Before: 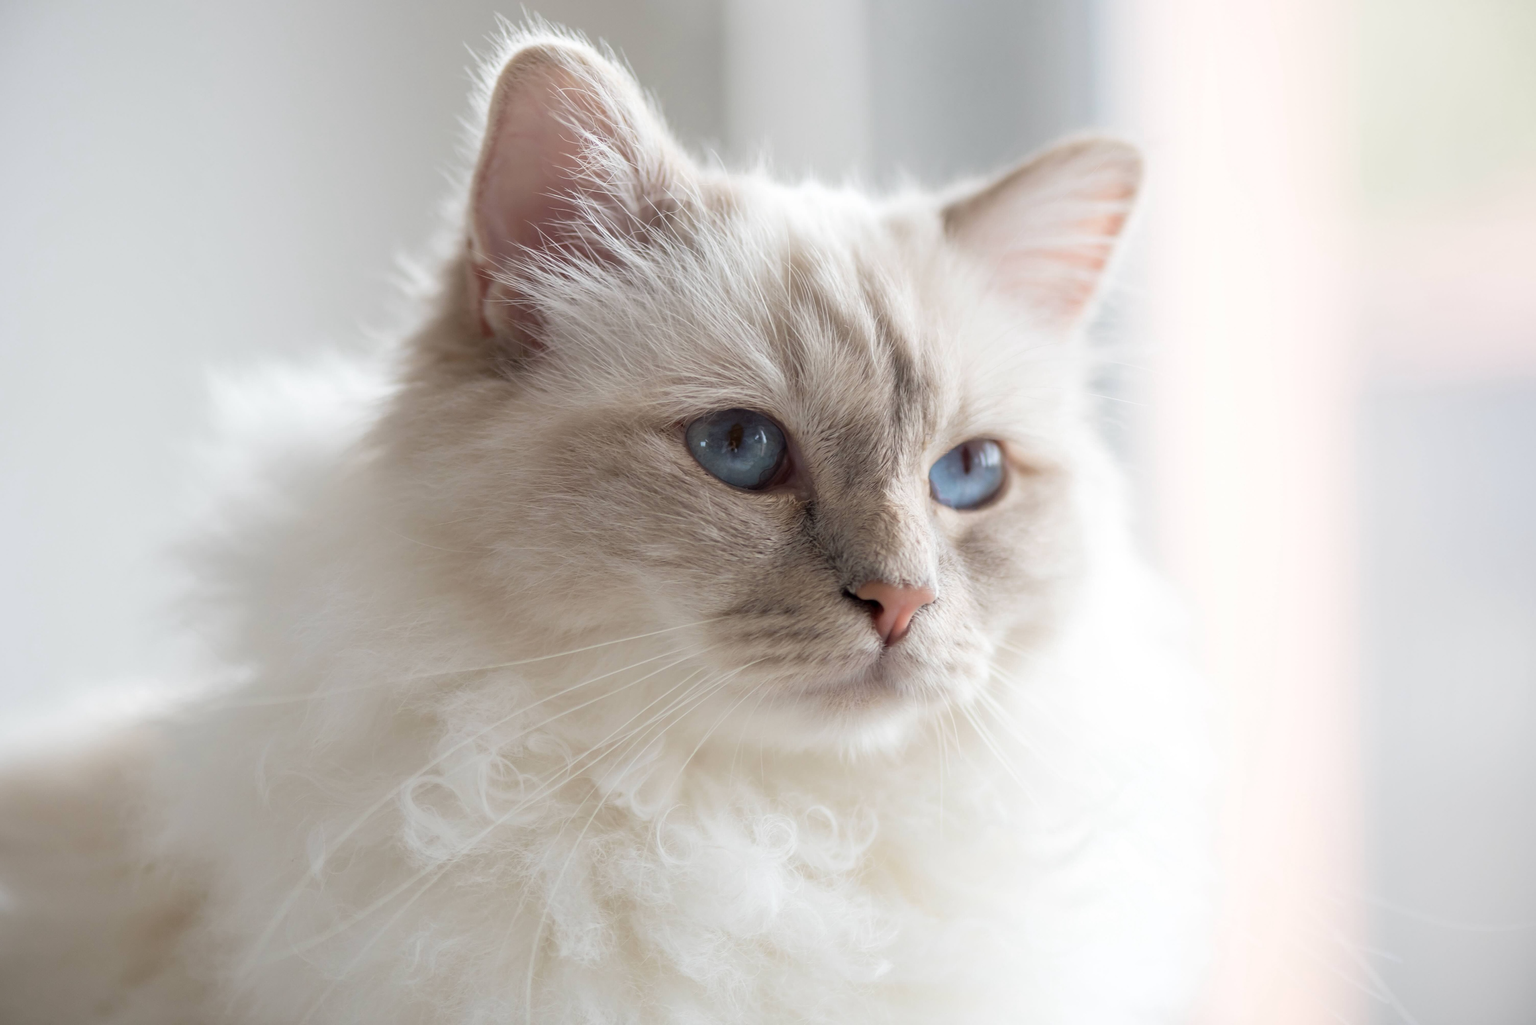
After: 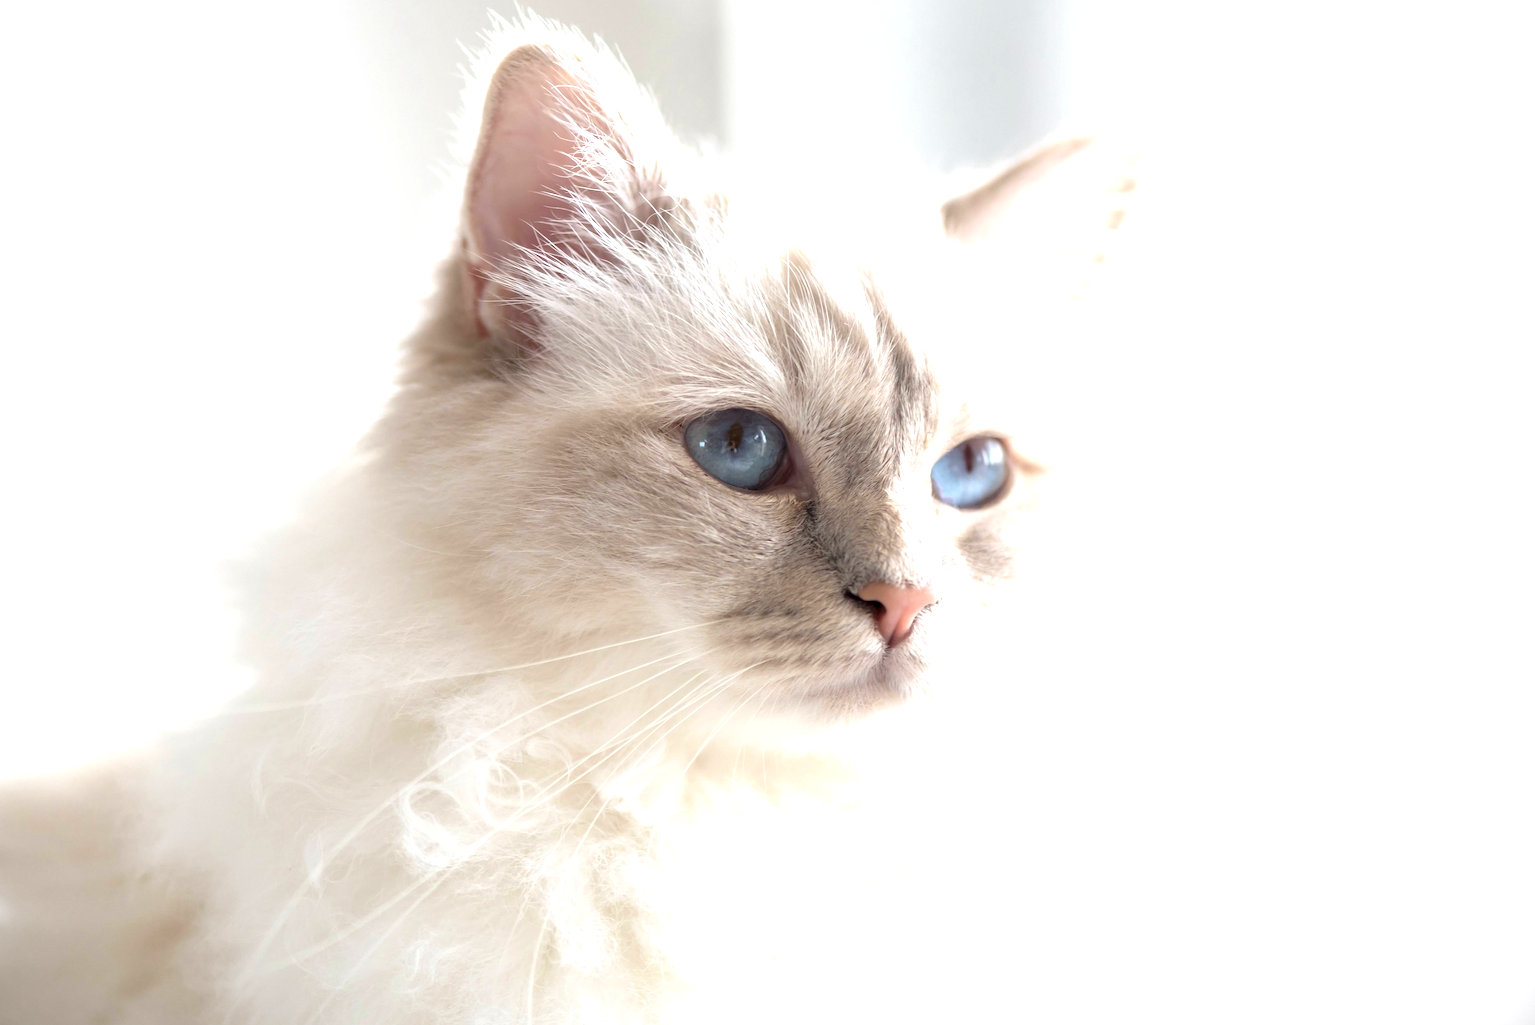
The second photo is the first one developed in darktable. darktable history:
rotate and perspective: rotation -0.45°, automatic cropping original format, crop left 0.008, crop right 0.992, crop top 0.012, crop bottom 0.988
exposure: exposure 1 EV, compensate highlight preservation false
